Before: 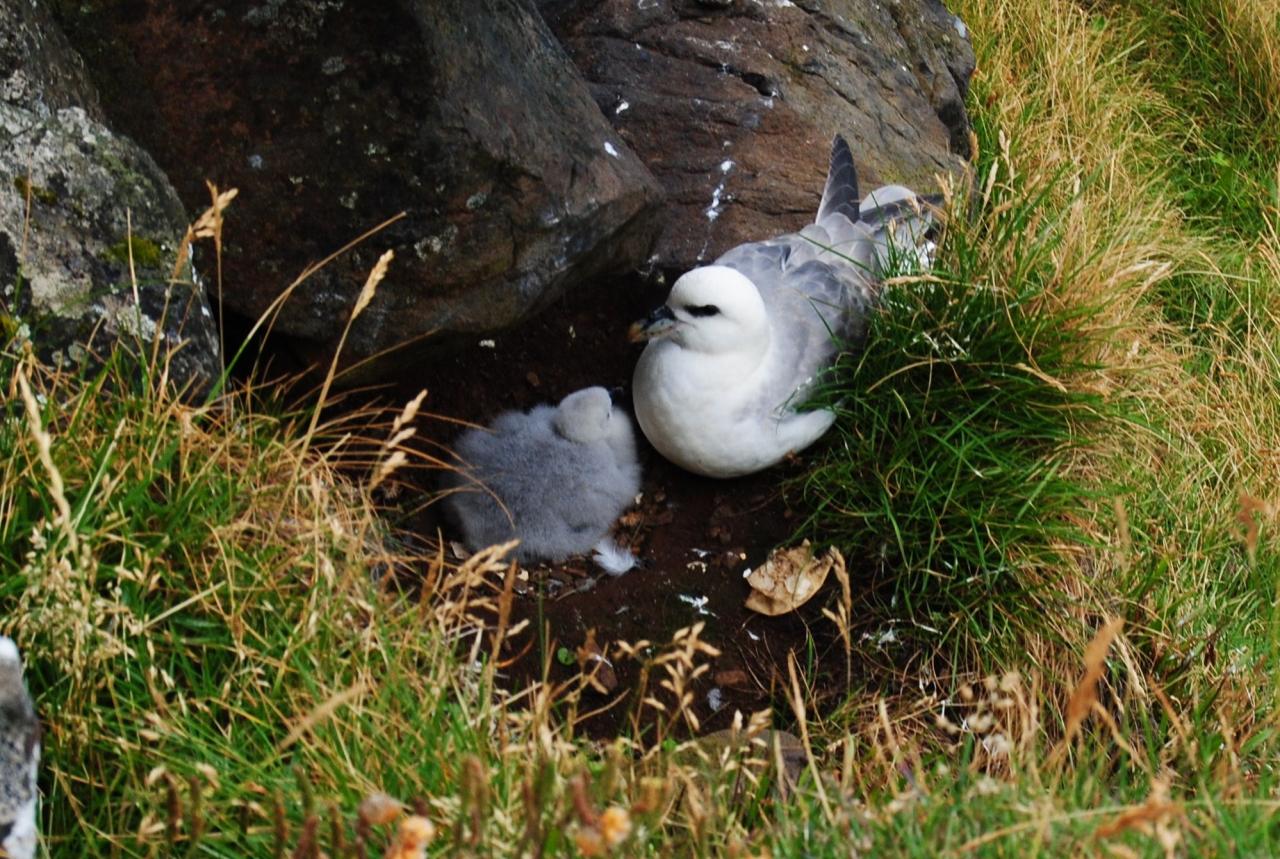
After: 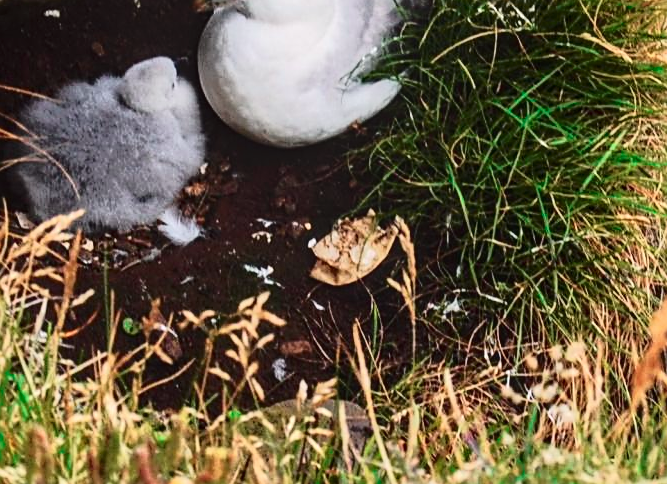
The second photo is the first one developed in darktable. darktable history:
crop: left 34.054%, top 38.487%, right 13.764%, bottom 5.123%
sharpen: on, module defaults
exposure: black level correction 0, exposure 0.698 EV, compensate exposure bias true, compensate highlight preservation false
tone curve: curves: ch0 [(0, 0.032) (0.094, 0.08) (0.265, 0.208) (0.41, 0.417) (0.498, 0.496) (0.638, 0.673) (0.819, 0.841) (0.96, 0.899)]; ch1 [(0, 0) (0.161, 0.092) (0.37, 0.302) (0.417, 0.434) (0.495, 0.504) (0.576, 0.589) (0.725, 0.765) (1, 1)]; ch2 [(0, 0) (0.352, 0.403) (0.45, 0.469) (0.521, 0.515) (0.59, 0.579) (1, 1)], color space Lab, independent channels, preserve colors none
local contrast: on, module defaults
